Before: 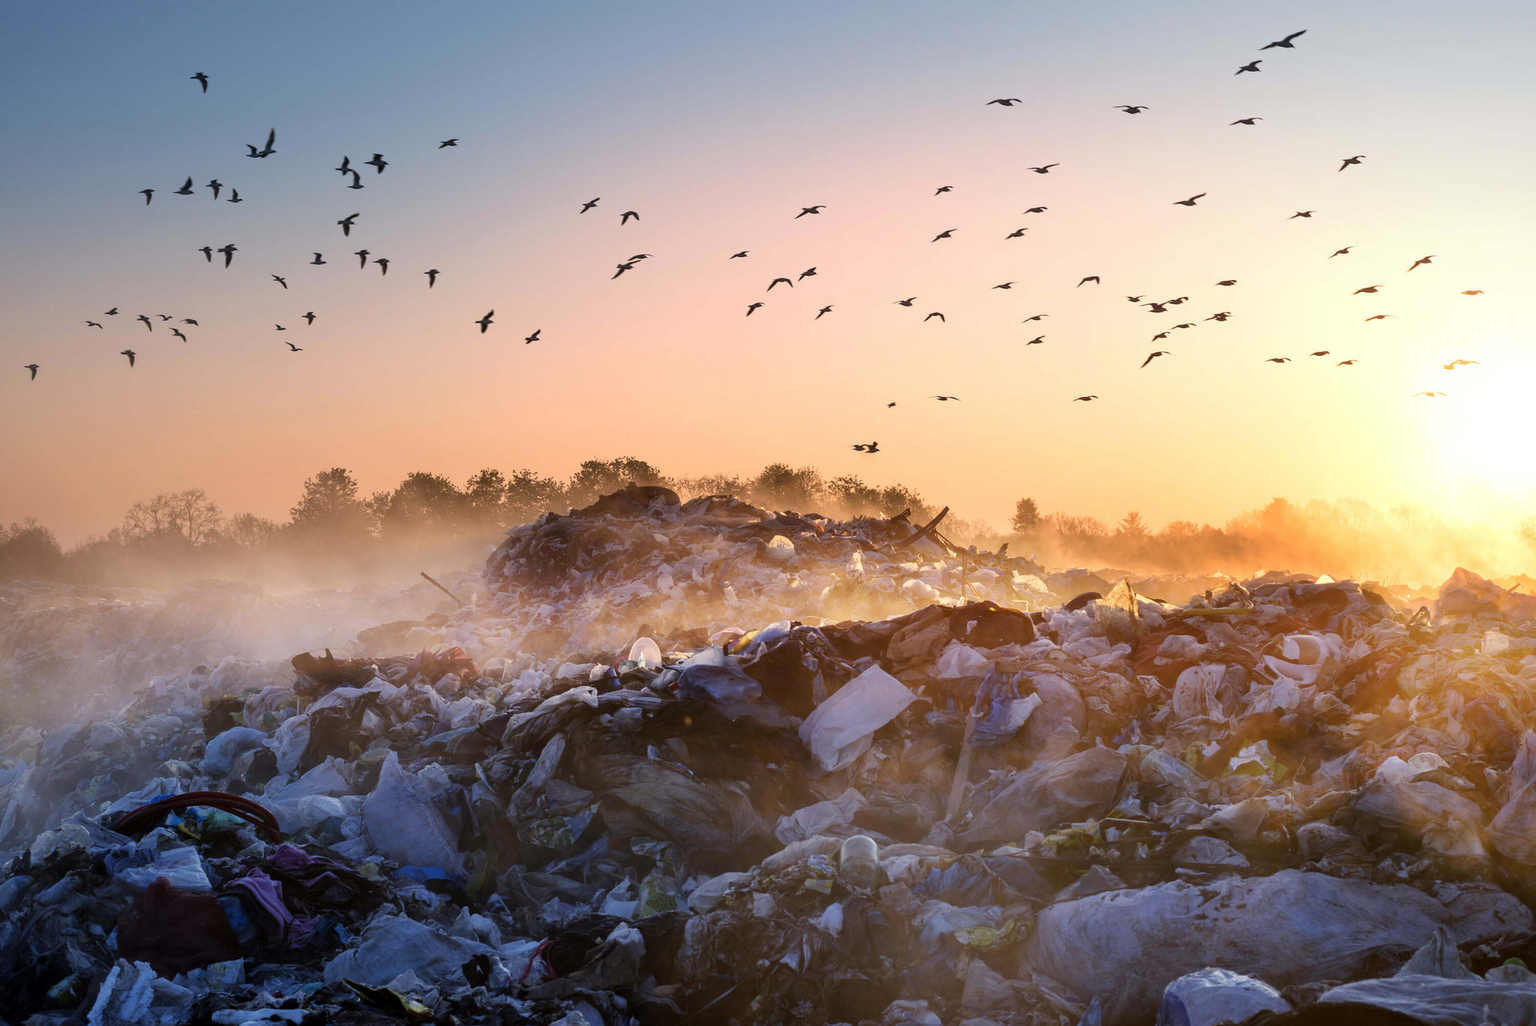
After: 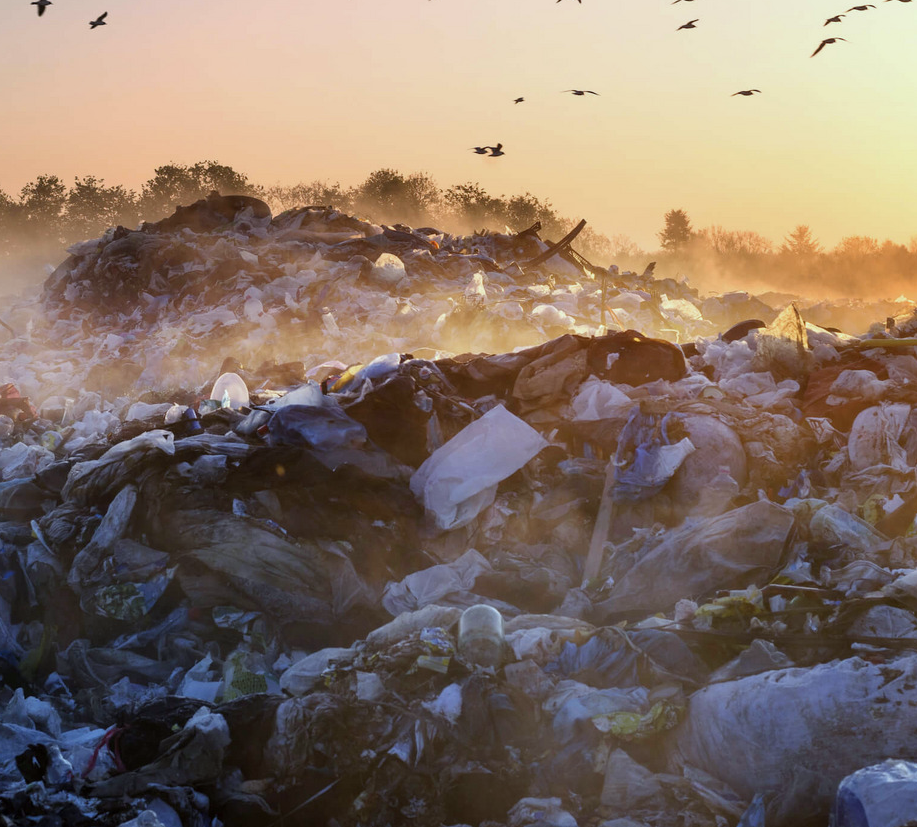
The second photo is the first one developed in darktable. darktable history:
crop and rotate: left 29.237%, top 31.152%, right 19.807%
white balance: red 0.925, blue 1.046
